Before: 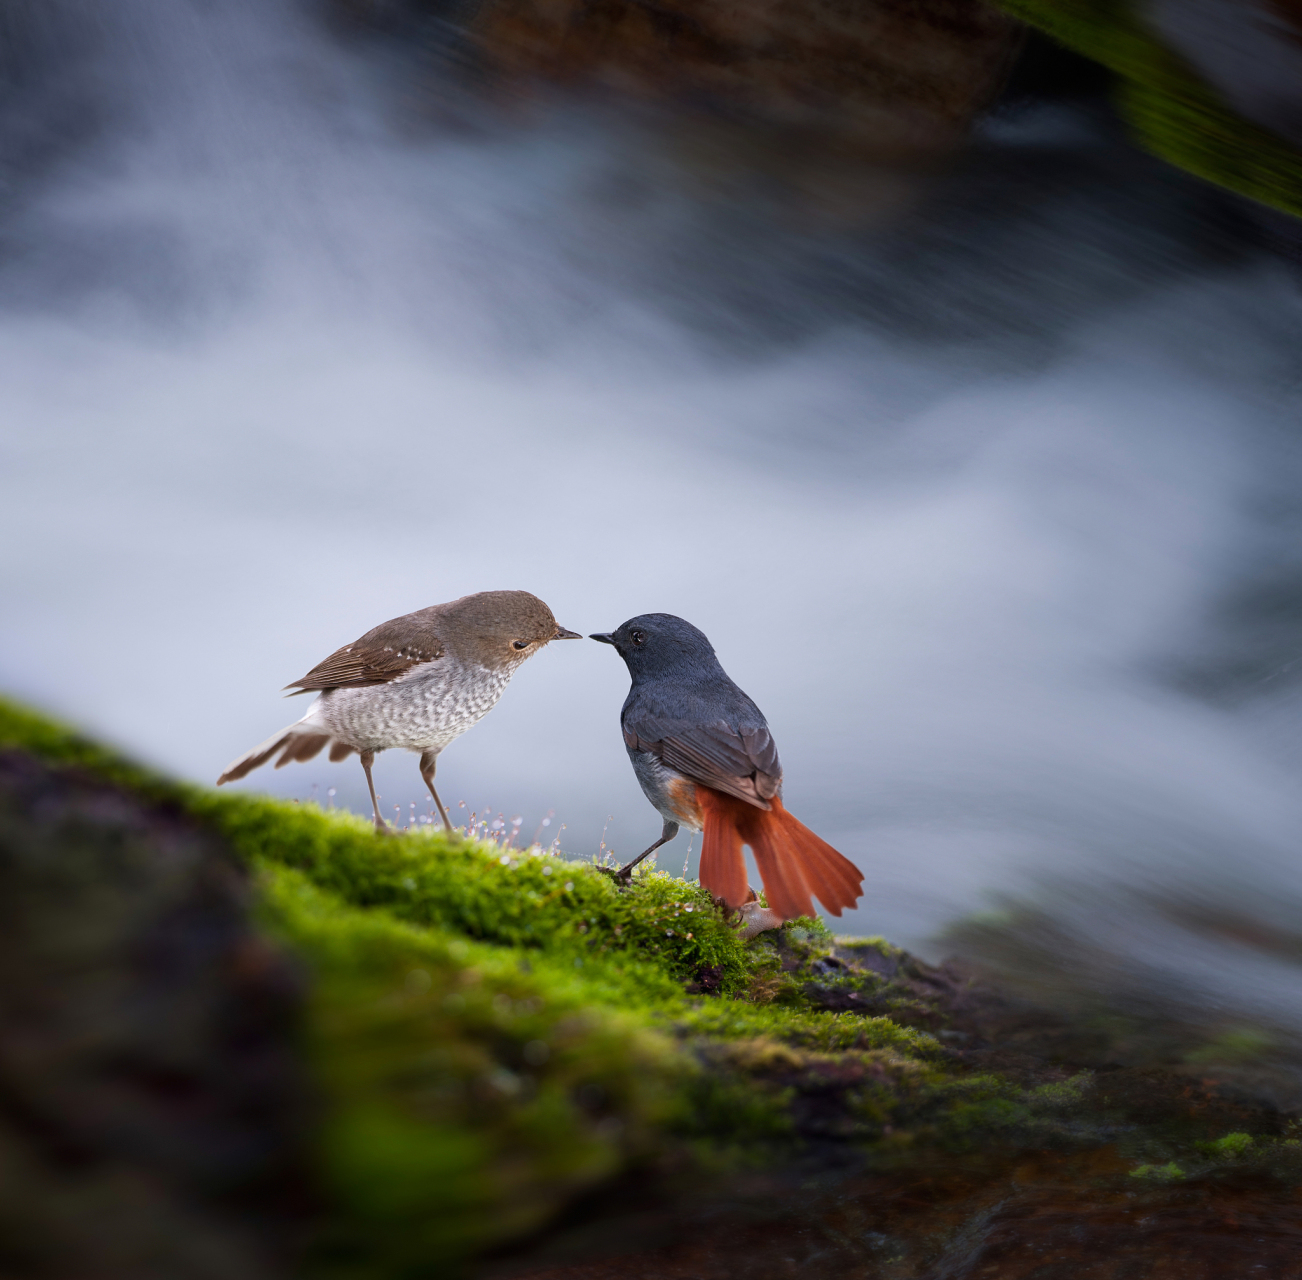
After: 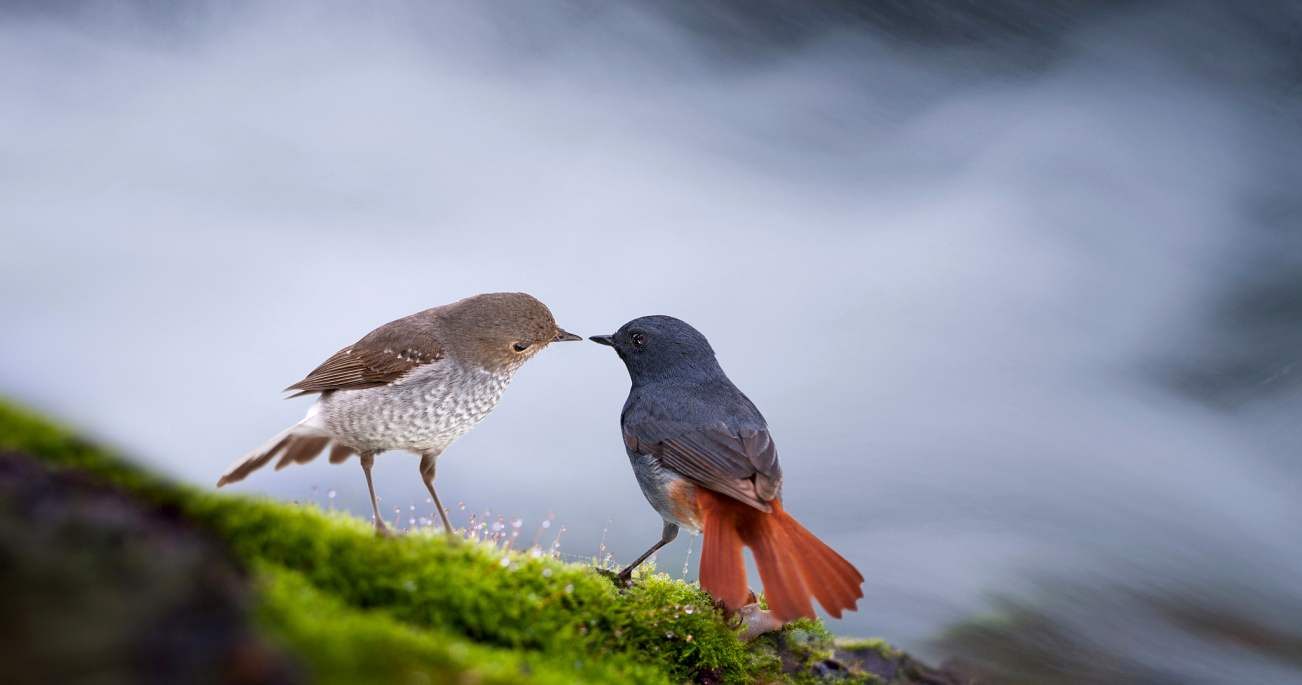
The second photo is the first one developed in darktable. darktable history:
exposure: black level correction 0.003, exposure 0.145 EV, compensate highlight preservation false
sharpen: radius 2.86, amount 0.883, threshold 47.2
crop and rotate: top 23.304%, bottom 23.17%
